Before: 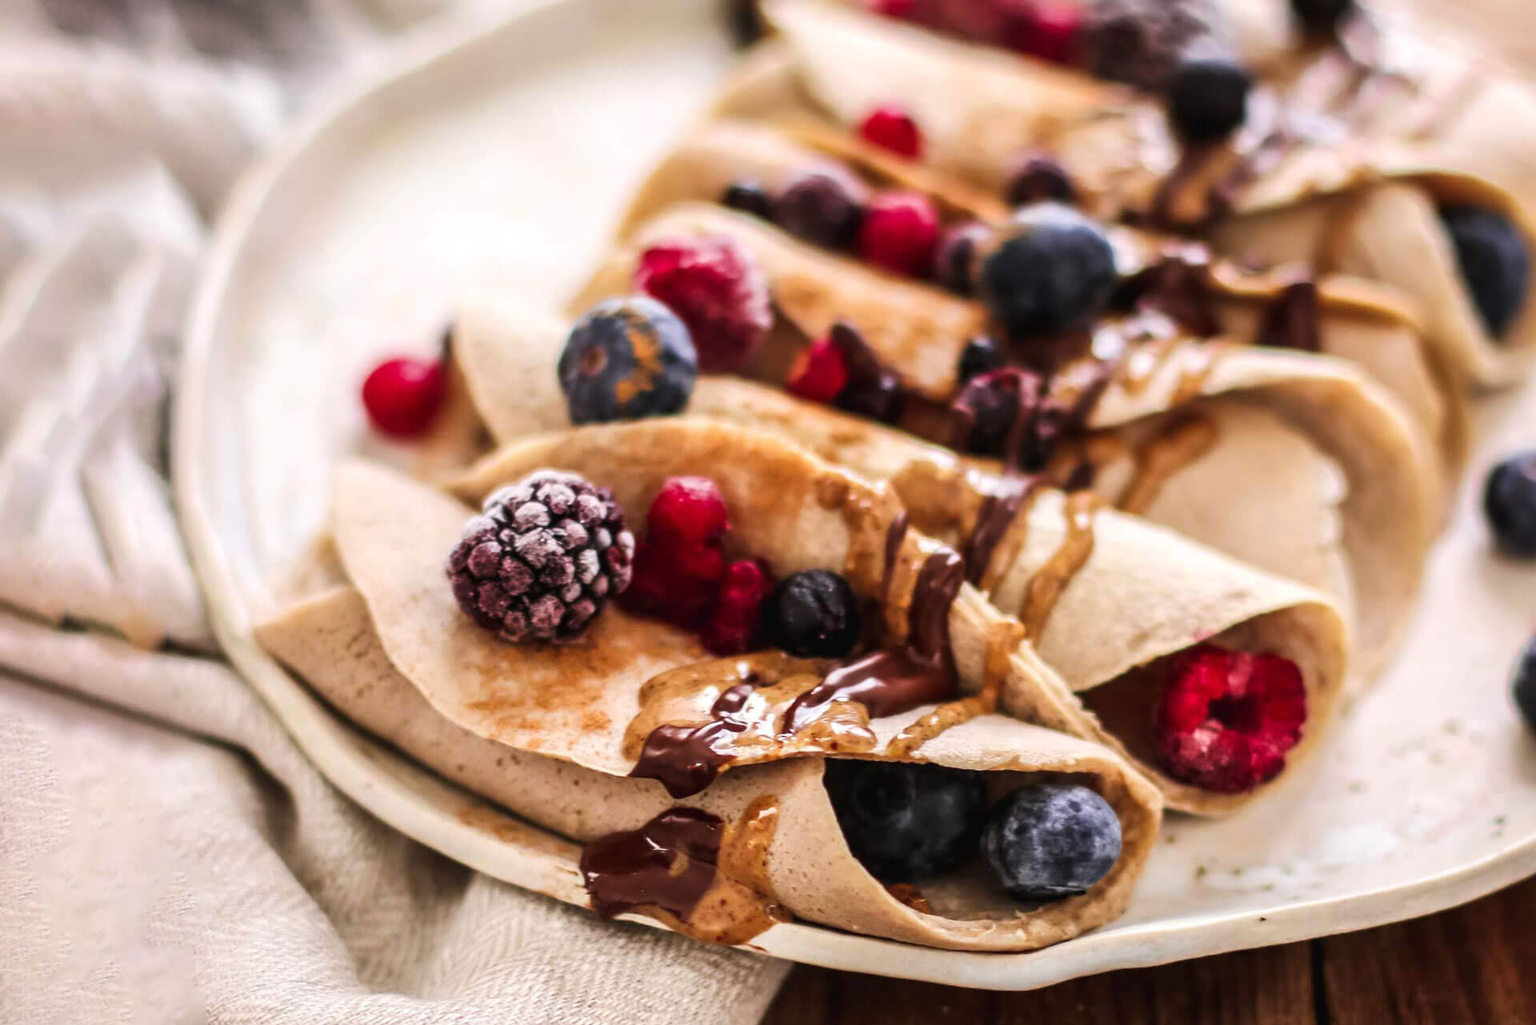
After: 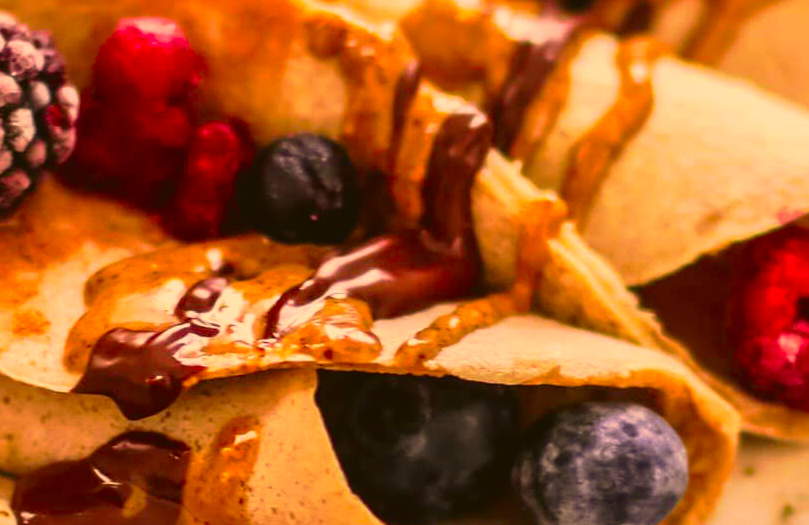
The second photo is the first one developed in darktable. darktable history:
color correction: highlights a* 17.94, highlights b* 35.39, shadows a* 1.48, shadows b* 6.42, saturation 1.01
crop: left 37.221%, top 45.169%, right 20.63%, bottom 13.777%
contrast brightness saturation: contrast -0.19, saturation 0.19
tone curve: curves: ch0 [(0, 0) (0.003, 0.005) (0.011, 0.008) (0.025, 0.014) (0.044, 0.021) (0.069, 0.027) (0.1, 0.041) (0.136, 0.083) (0.177, 0.138) (0.224, 0.197) (0.277, 0.259) (0.335, 0.331) (0.399, 0.399) (0.468, 0.476) (0.543, 0.547) (0.623, 0.635) (0.709, 0.753) (0.801, 0.847) (0.898, 0.94) (1, 1)], preserve colors none
